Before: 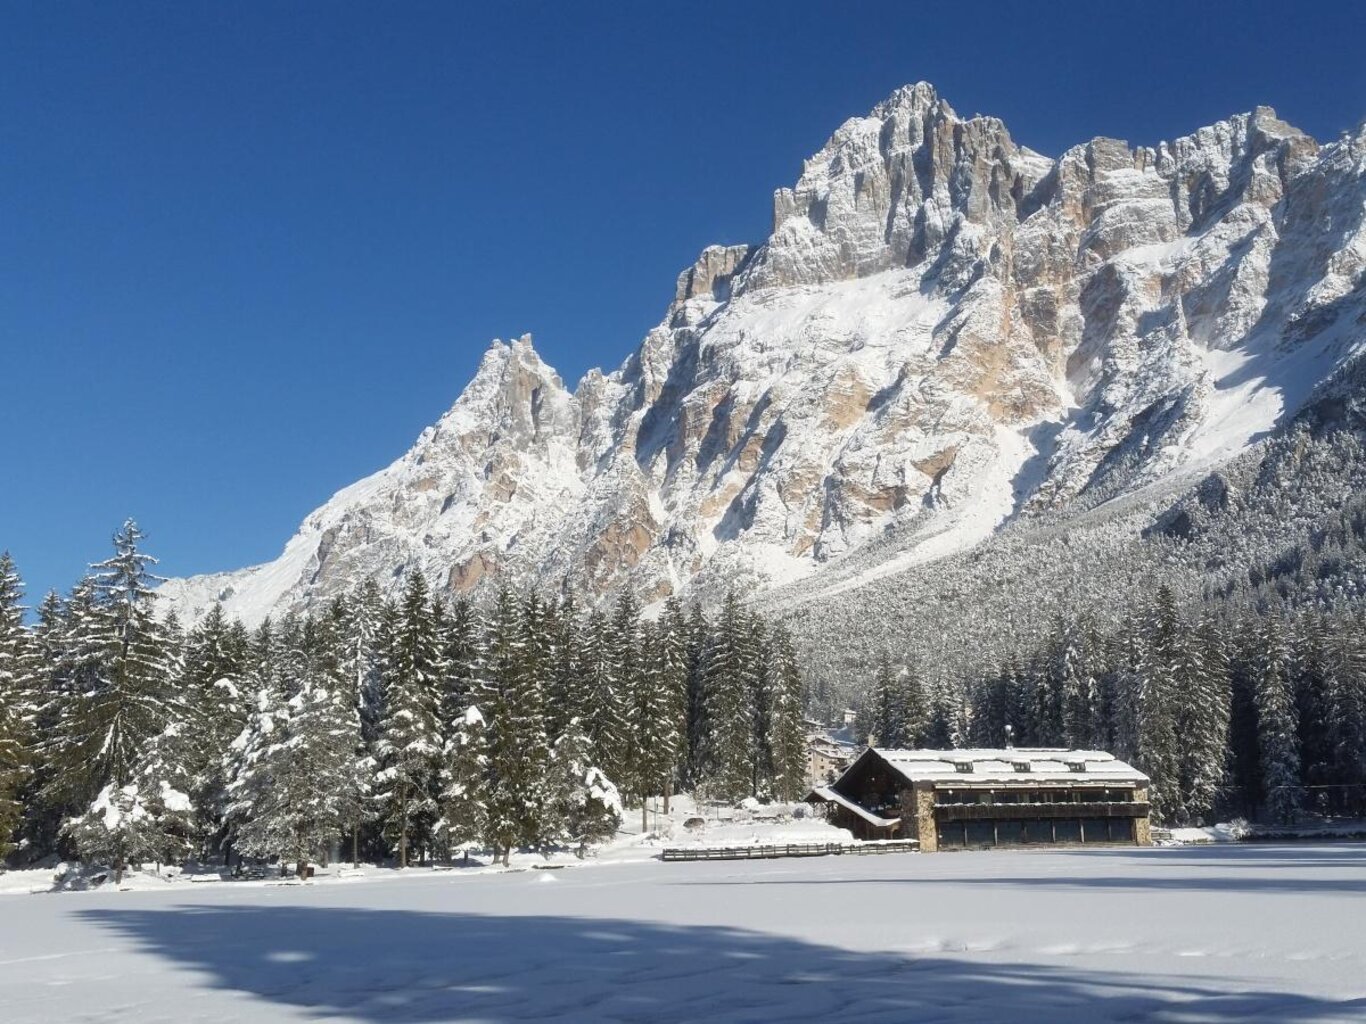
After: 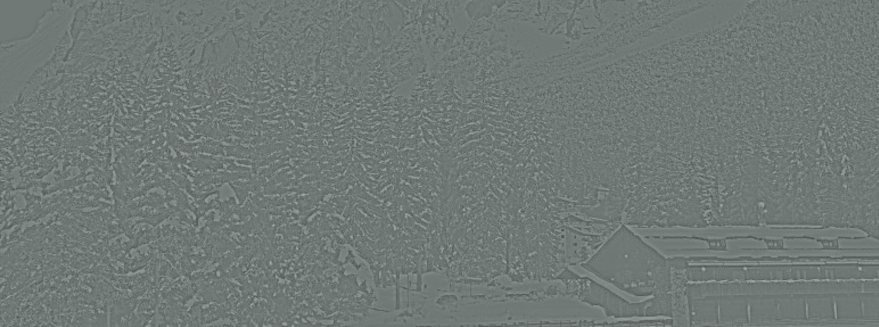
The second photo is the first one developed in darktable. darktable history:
exposure: black level correction 0.009, exposure 0.119 EV, compensate highlight preservation false
crop: left 18.091%, top 51.13%, right 17.525%, bottom 16.85%
highpass: sharpness 5.84%, contrast boost 8.44%
color correction: highlights a* -6.69, highlights b* 0.49
